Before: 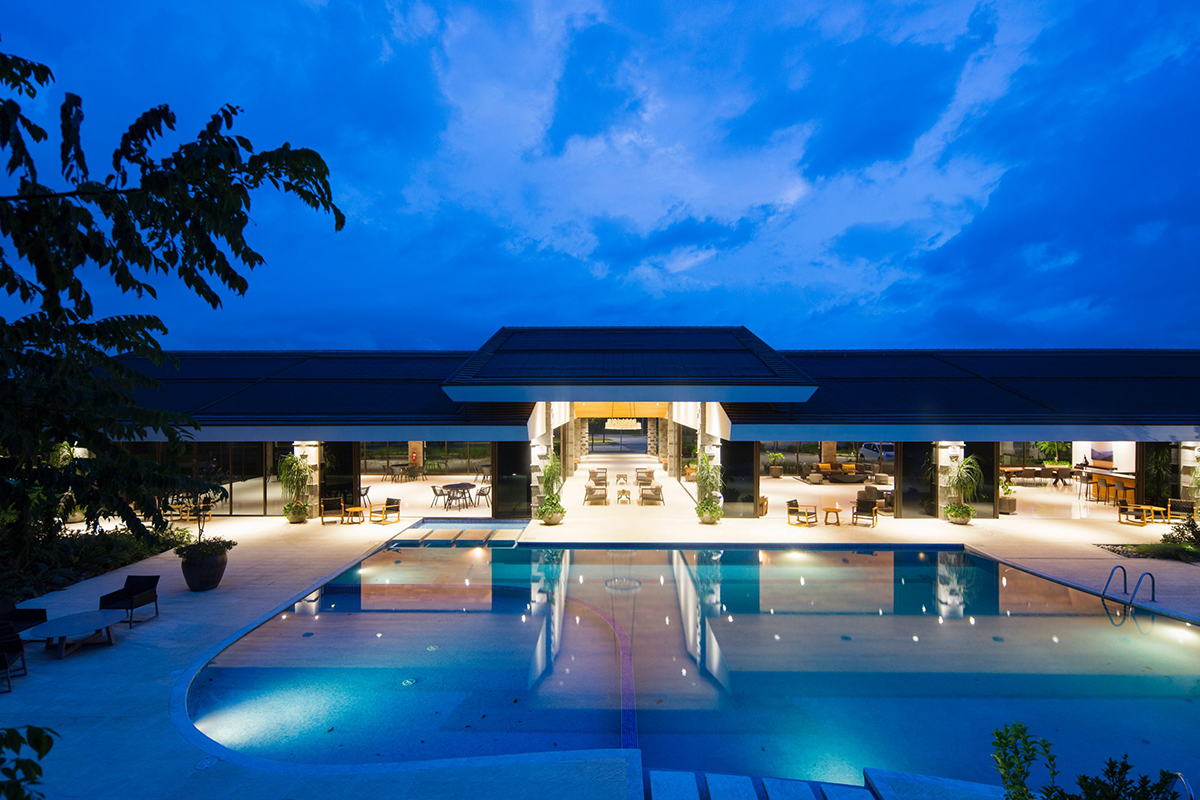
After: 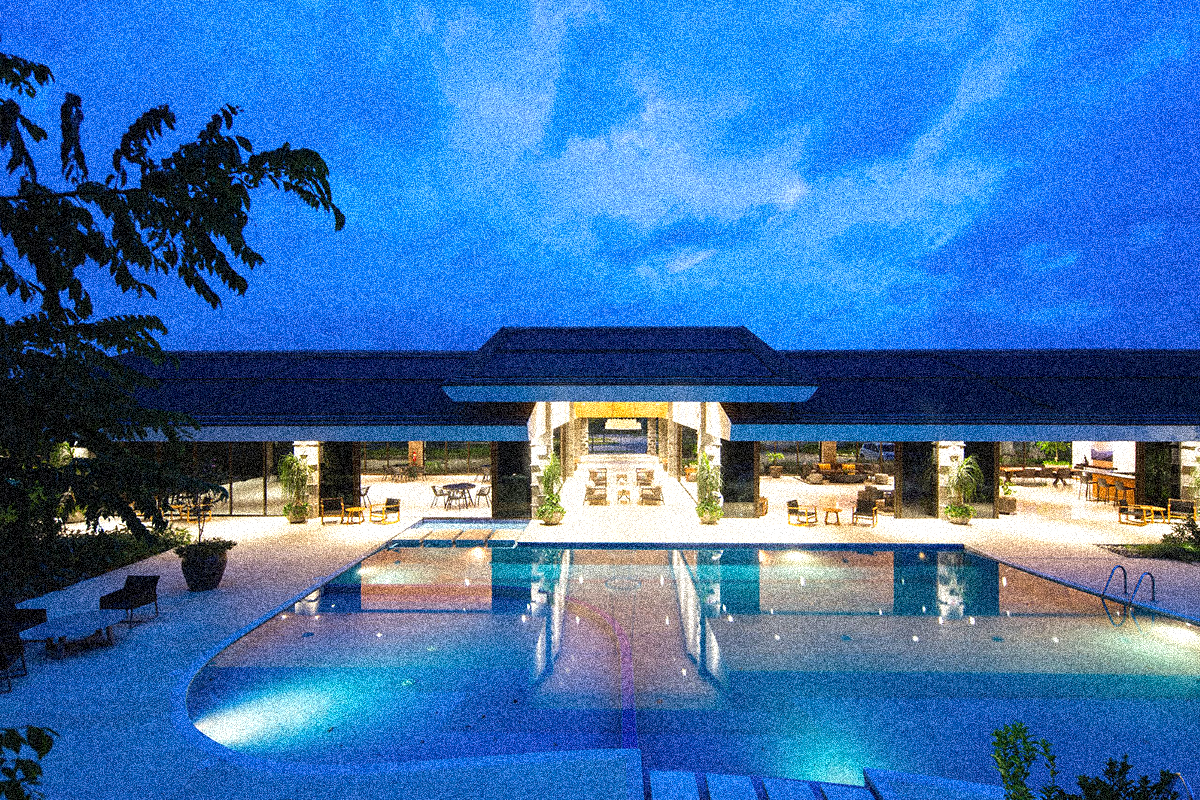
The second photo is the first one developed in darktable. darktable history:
grain: coarseness 3.75 ISO, strength 100%, mid-tones bias 0%
exposure: exposure 0.507 EV, compensate highlight preservation false
shadows and highlights: shadows 25, highlights -25
